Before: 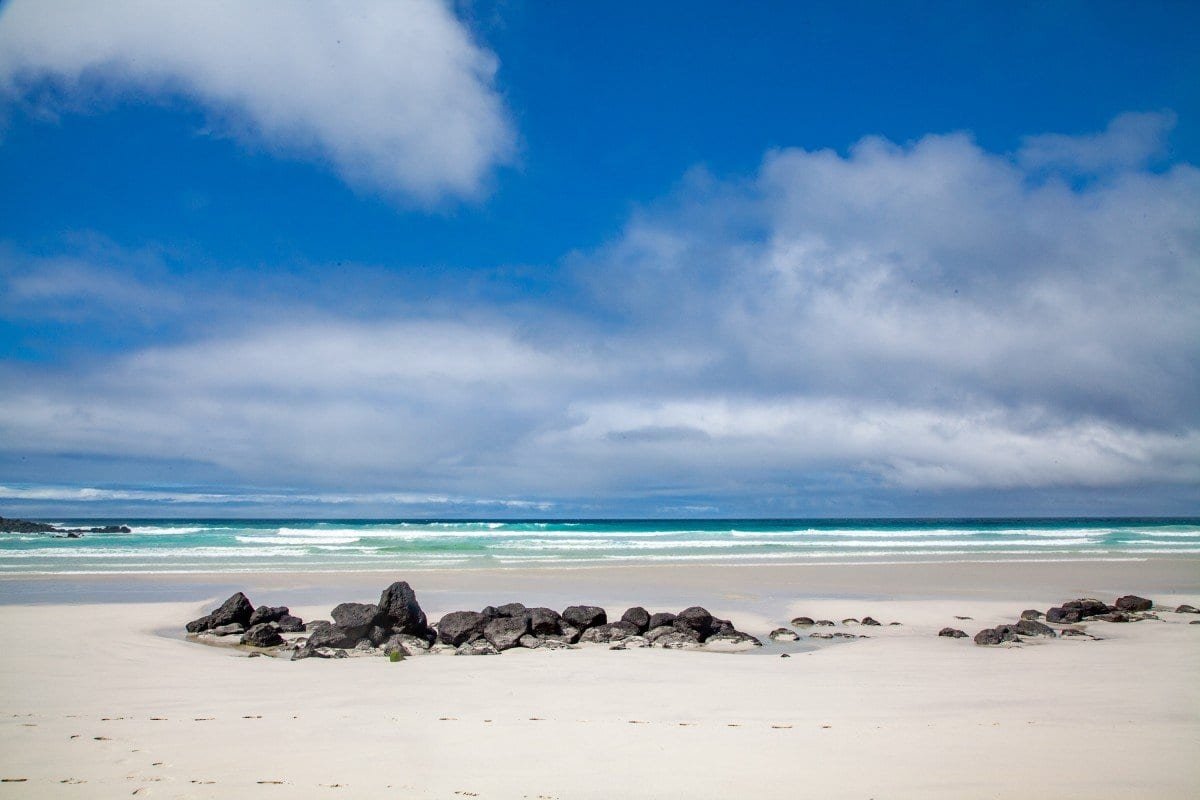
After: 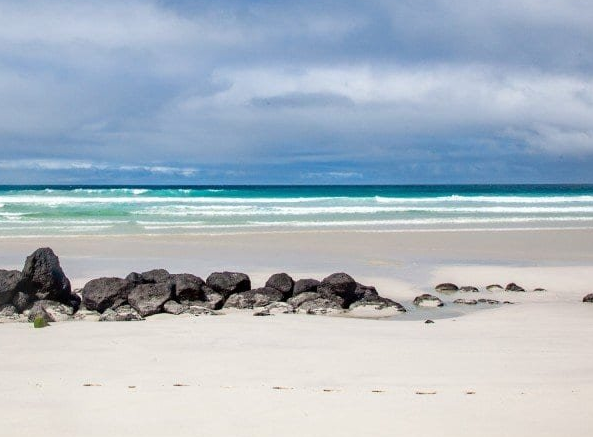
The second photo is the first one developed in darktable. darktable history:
crop: left 29.672%, top 41.786%, right 20.851%, bottom 3.487%
contrast equalizer: y [[0.5 ×6], [0.5 ×6], [0.5, 0.5, 0.501, 0.545, 0.707, 0.863], [0 ×6], [0 ×6]]
